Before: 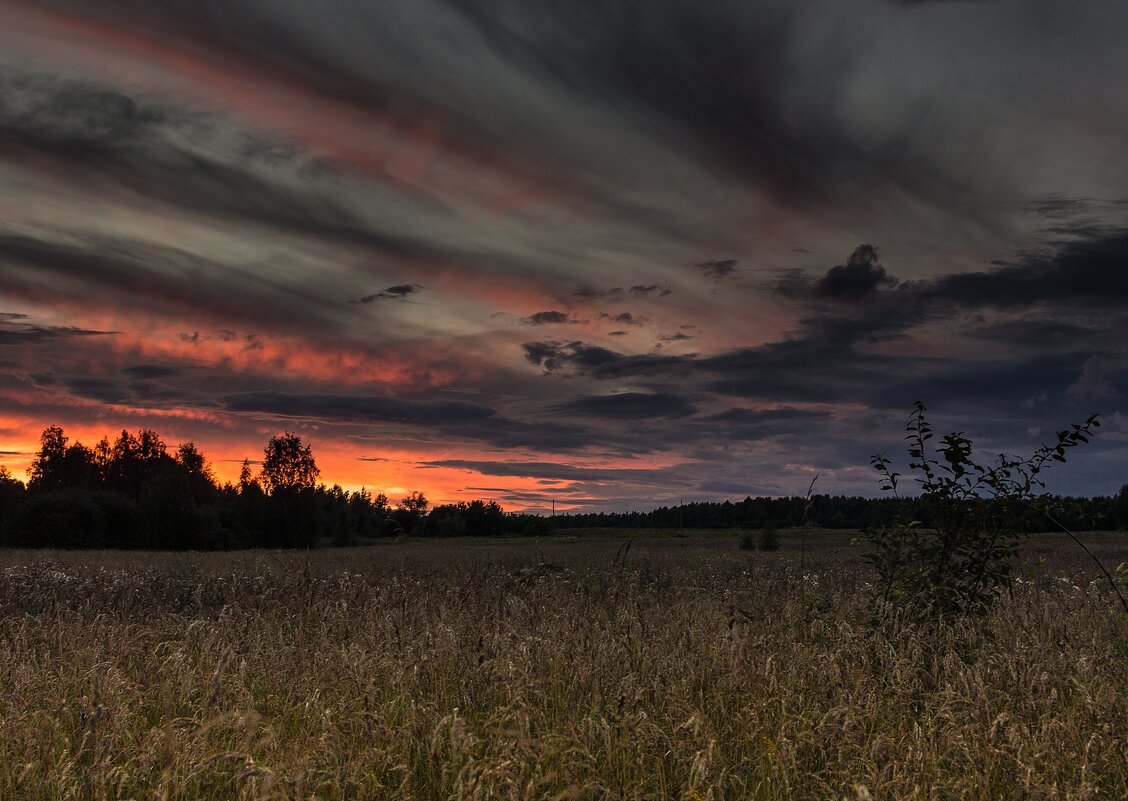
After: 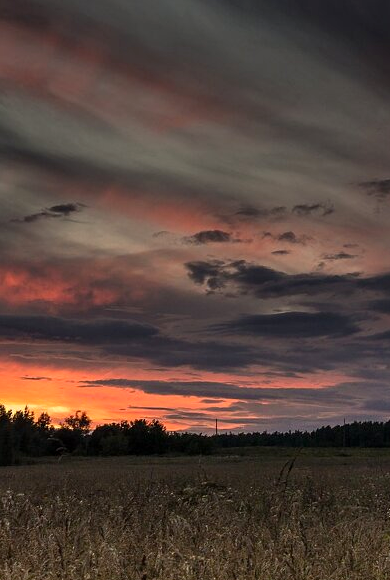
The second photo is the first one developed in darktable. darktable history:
crop and rotate: left 29.944%, top 10.186%, right 35.467%, bottom 17.376%
exposure: black level correction 0.001, exposure 0.015 EV, compensate exposure bias true, compensate highlight preservation false
